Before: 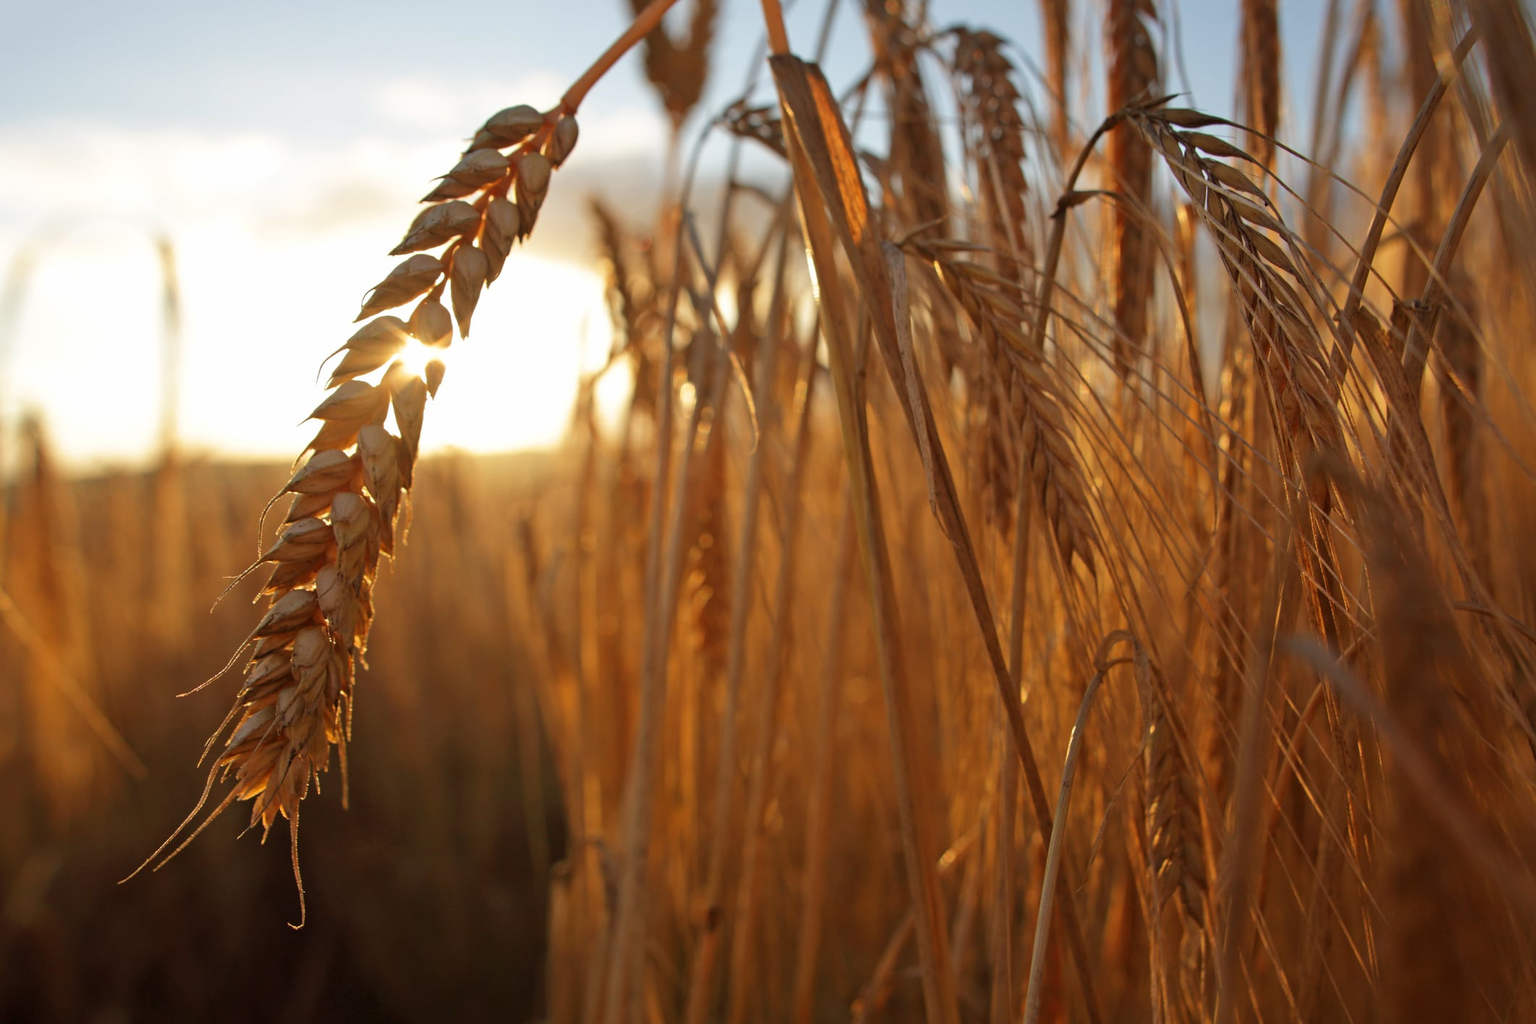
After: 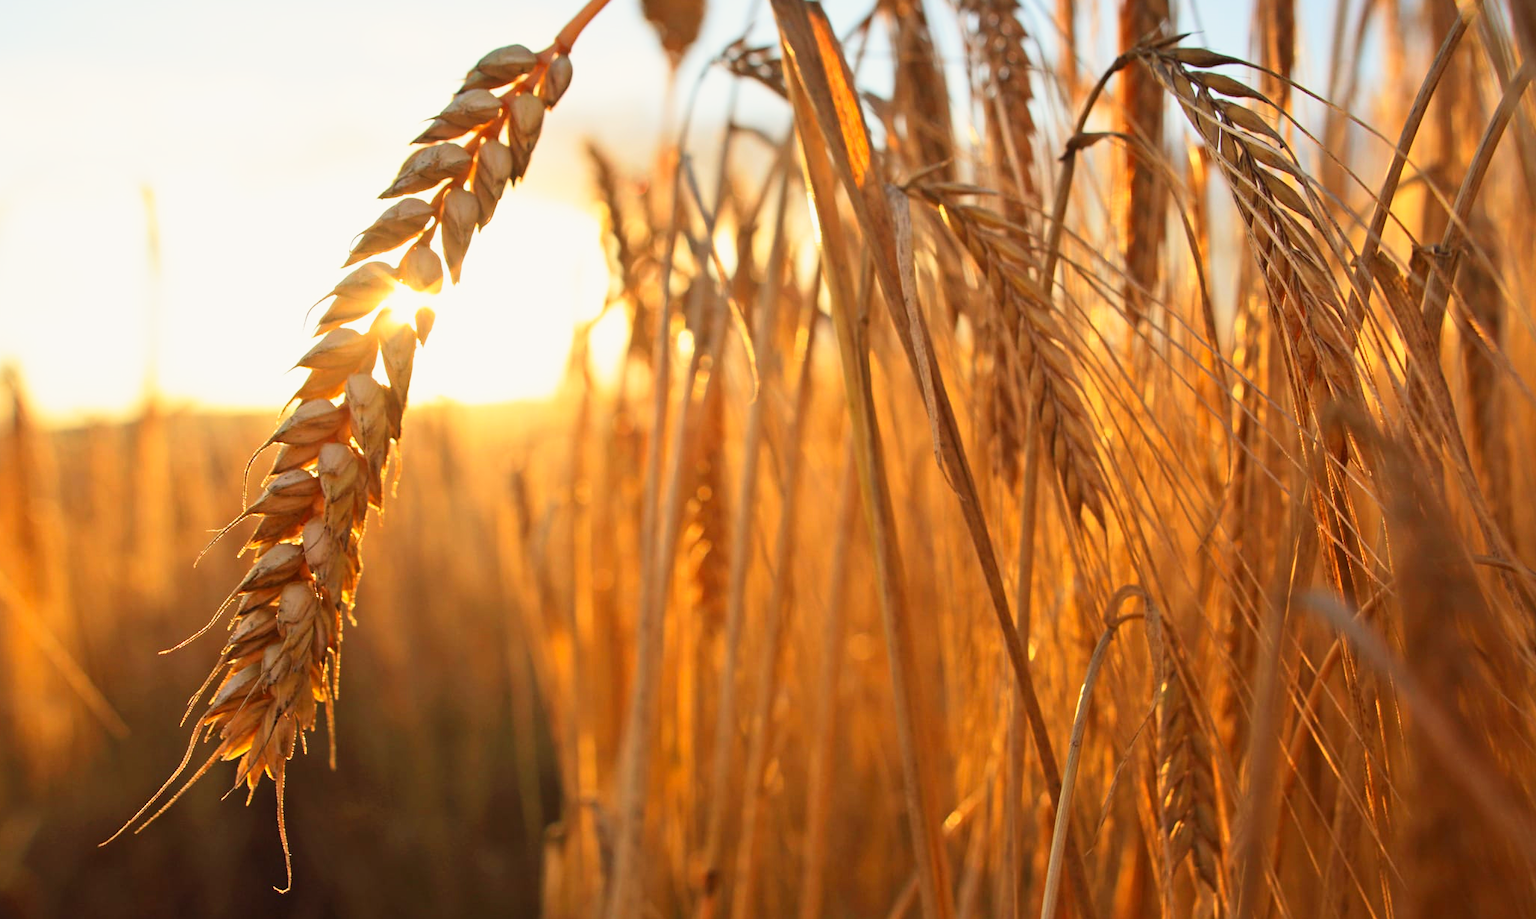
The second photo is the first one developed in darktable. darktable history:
crop: left 1.507%, top 6.147%, right 1.379%, bottom 6.637%
base curve: curves: ch0 [(0, 0) (0.088, 0.125) (0.176, 0.251) (0.354, 0.501) (0.613, 0.749) (1, 0.877)], preserve colors none
color correction: highlights b* 3
contrast brightness saturation: contrast 0.2, brightness 0.16, saturation 0.22
